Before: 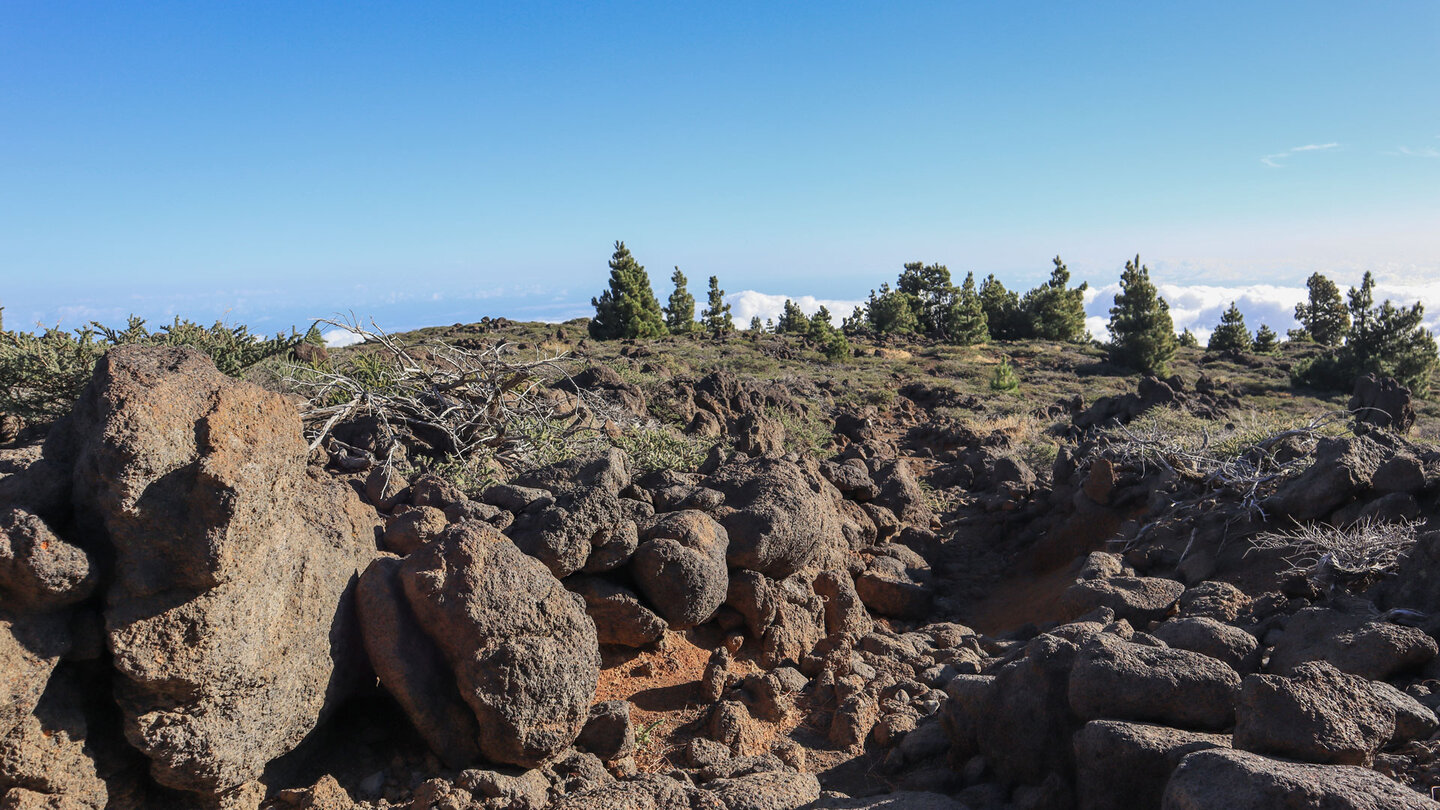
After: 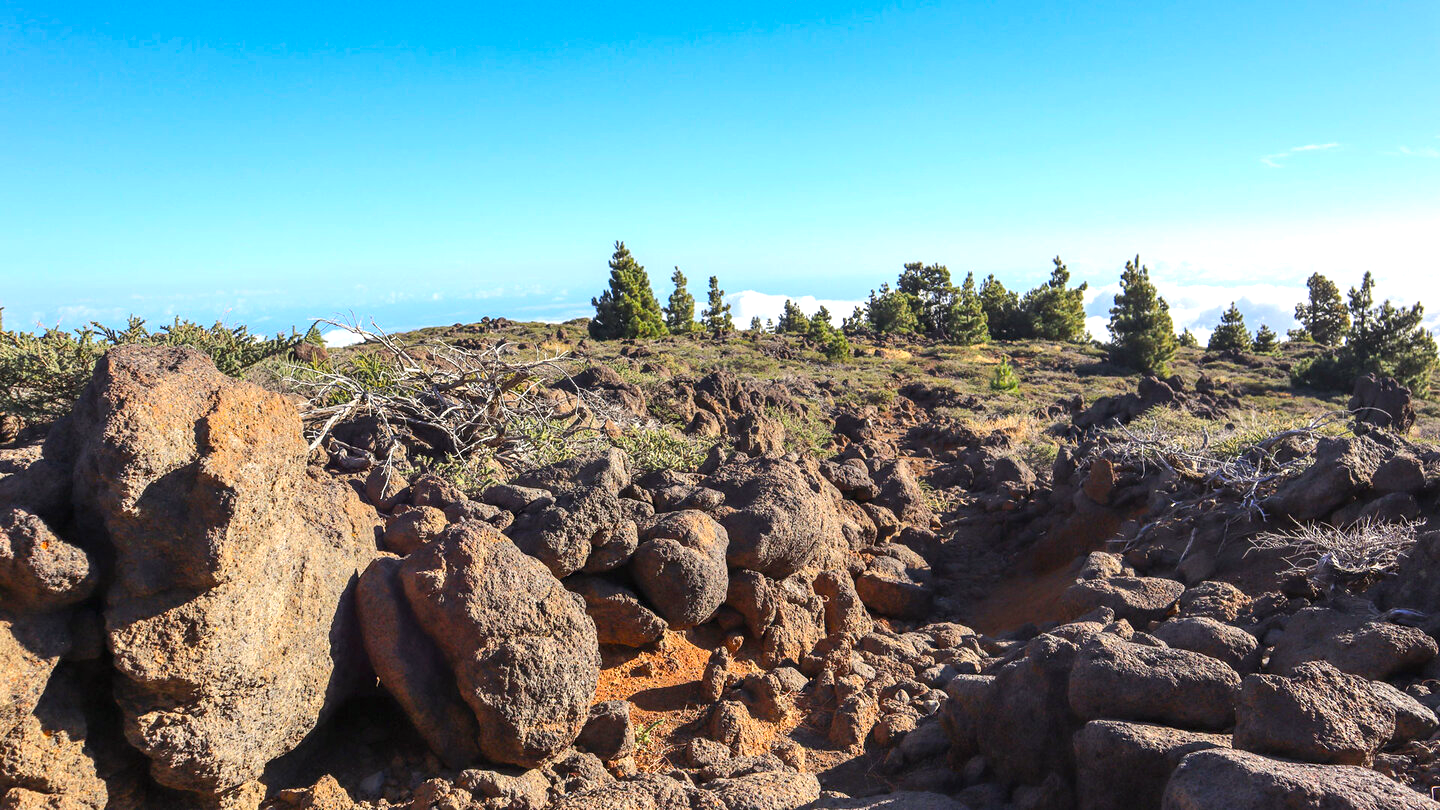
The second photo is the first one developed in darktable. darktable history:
exposure: exposure 0.608 EV, compensate highlight preservation false
color balance rgb: power › chroma 0.296%, power › hue 22.45°, linear chroma grading › global chroma 14.938%, perceptual saturation grading › global saturation 19.276%
tone curve: curves: ch0 [(0, 0) (0.003, 0.003) (0.011, 0.011) (0.025, 0.025) (0.044, 0.044) (0.069, 0.069) (0.1, 0.099) (0.136, 0.135) (0.177, 0.177) (0.224, 0.224) (0.277, 0.276) (0.335, 0.334) (0.399, 0.398) (0.468, 0.467) (0.543, 0.565) (0.623, 0.641) (0.709, 0.723) (0.801, 0.81) (0.898, 0.902) (1, 1)], color space Lab, independent channels, preserve colors none
